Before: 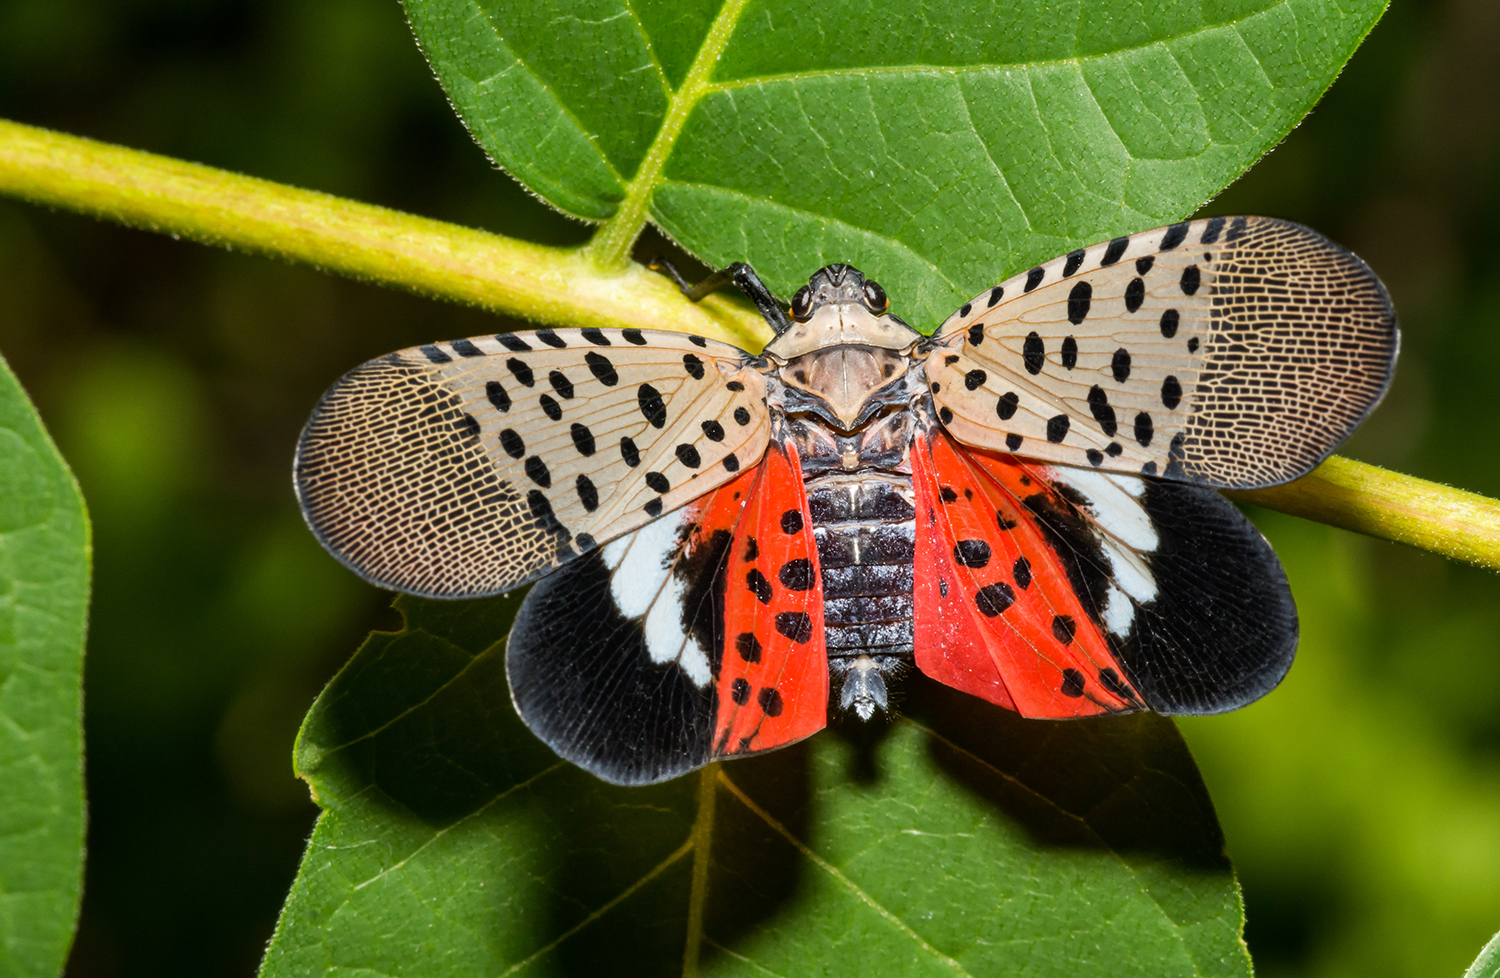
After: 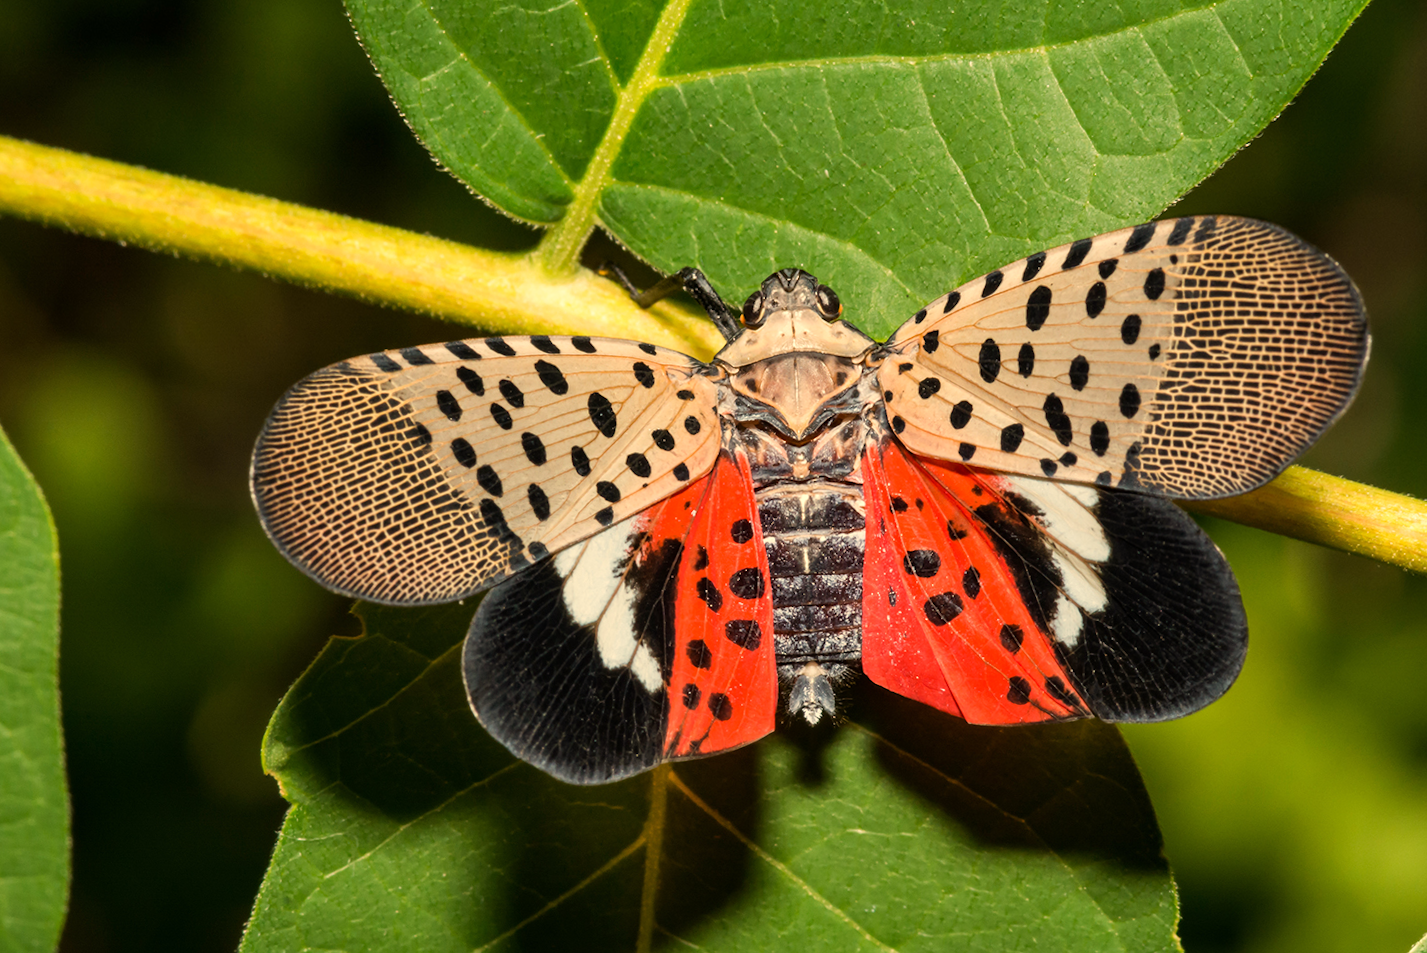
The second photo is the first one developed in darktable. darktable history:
rotate and perspective: rotation 0.074°, lens shift (vertical) 0.096, lens shift (horizontal) -0.041, crop left 0.043, crop right 0.952, crop top 0.024, crop bottom 0.979
white balance: red 1.123, blue 0.83
